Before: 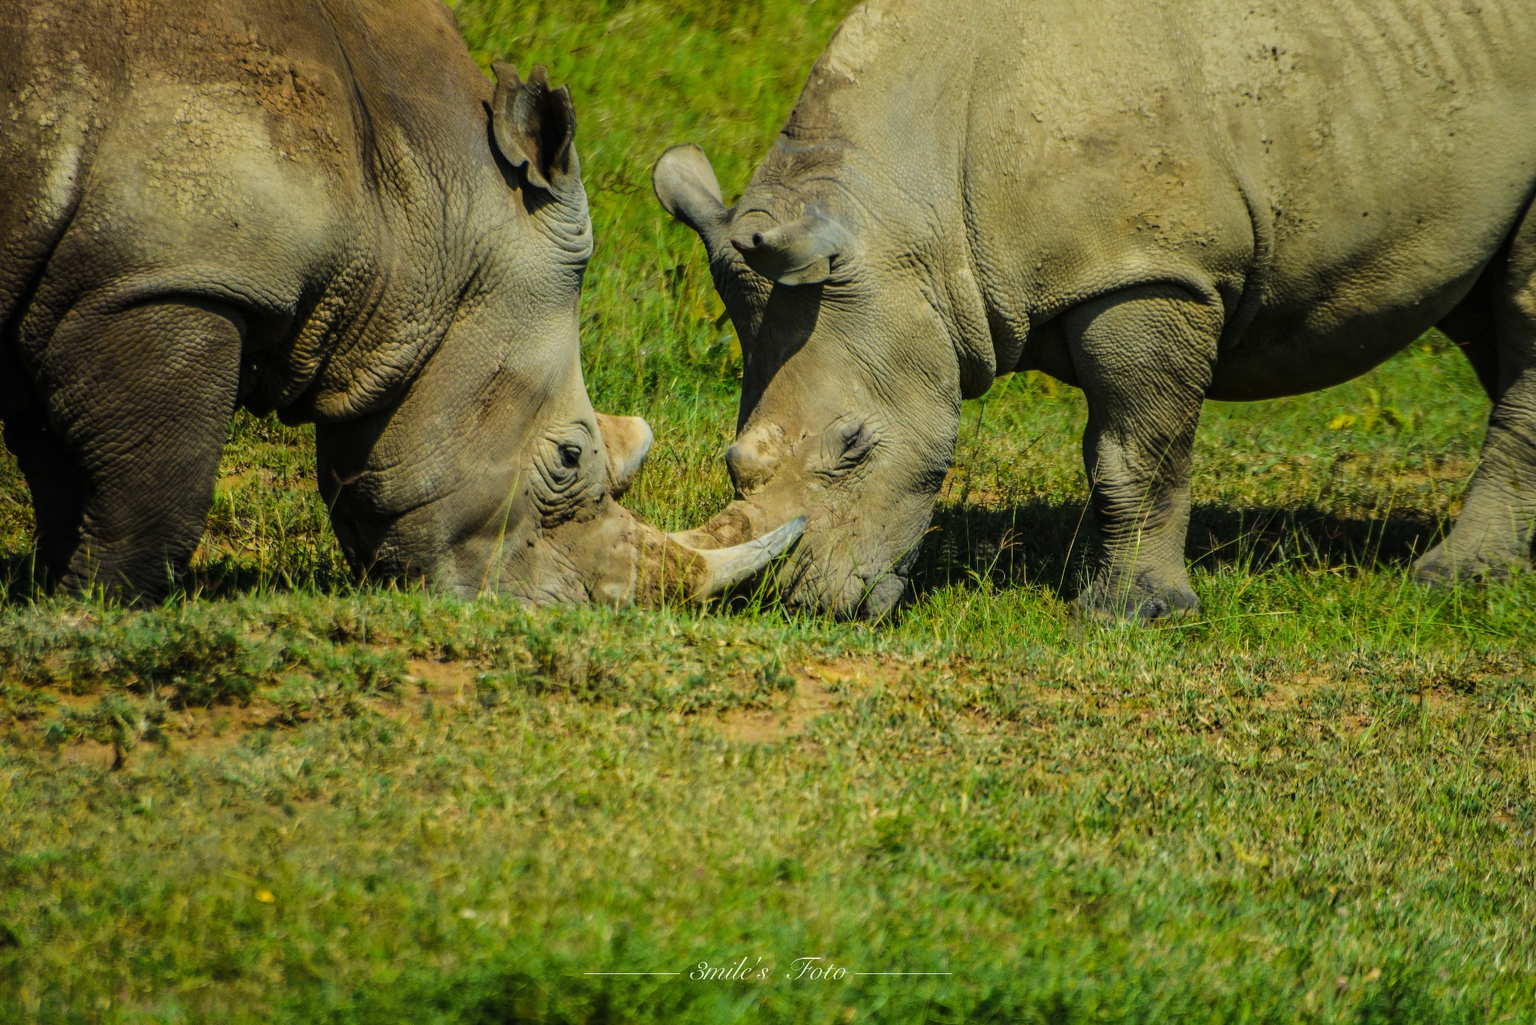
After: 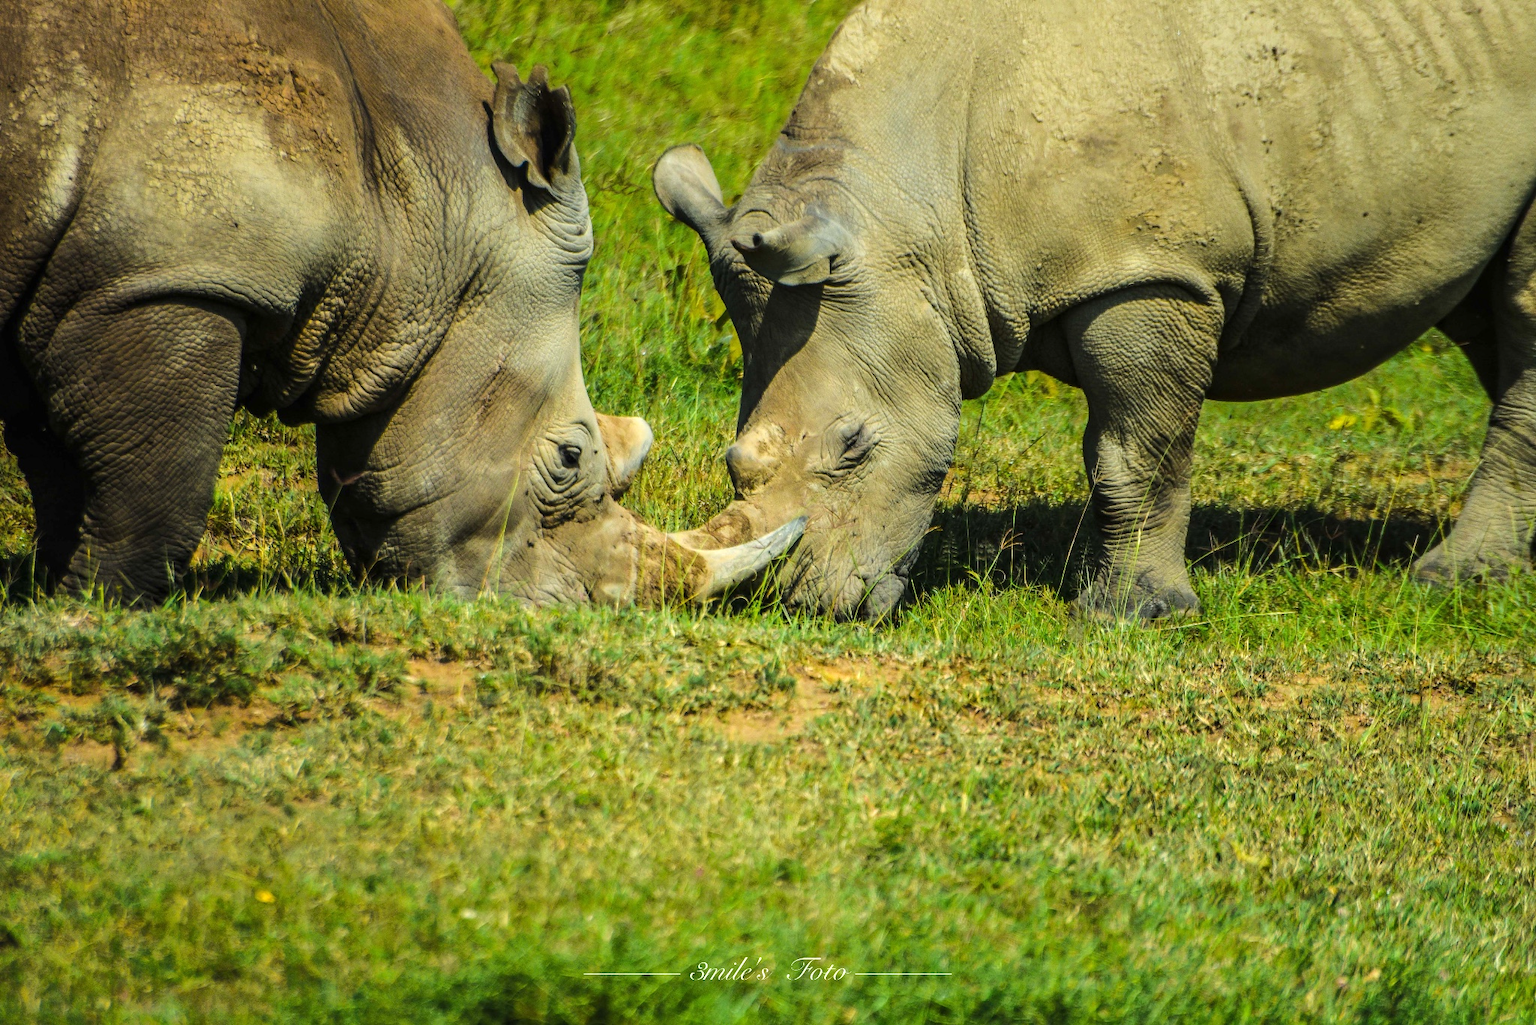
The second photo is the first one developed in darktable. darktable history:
exposure: exposure 0.492 EV, compensate highlight preservation false
